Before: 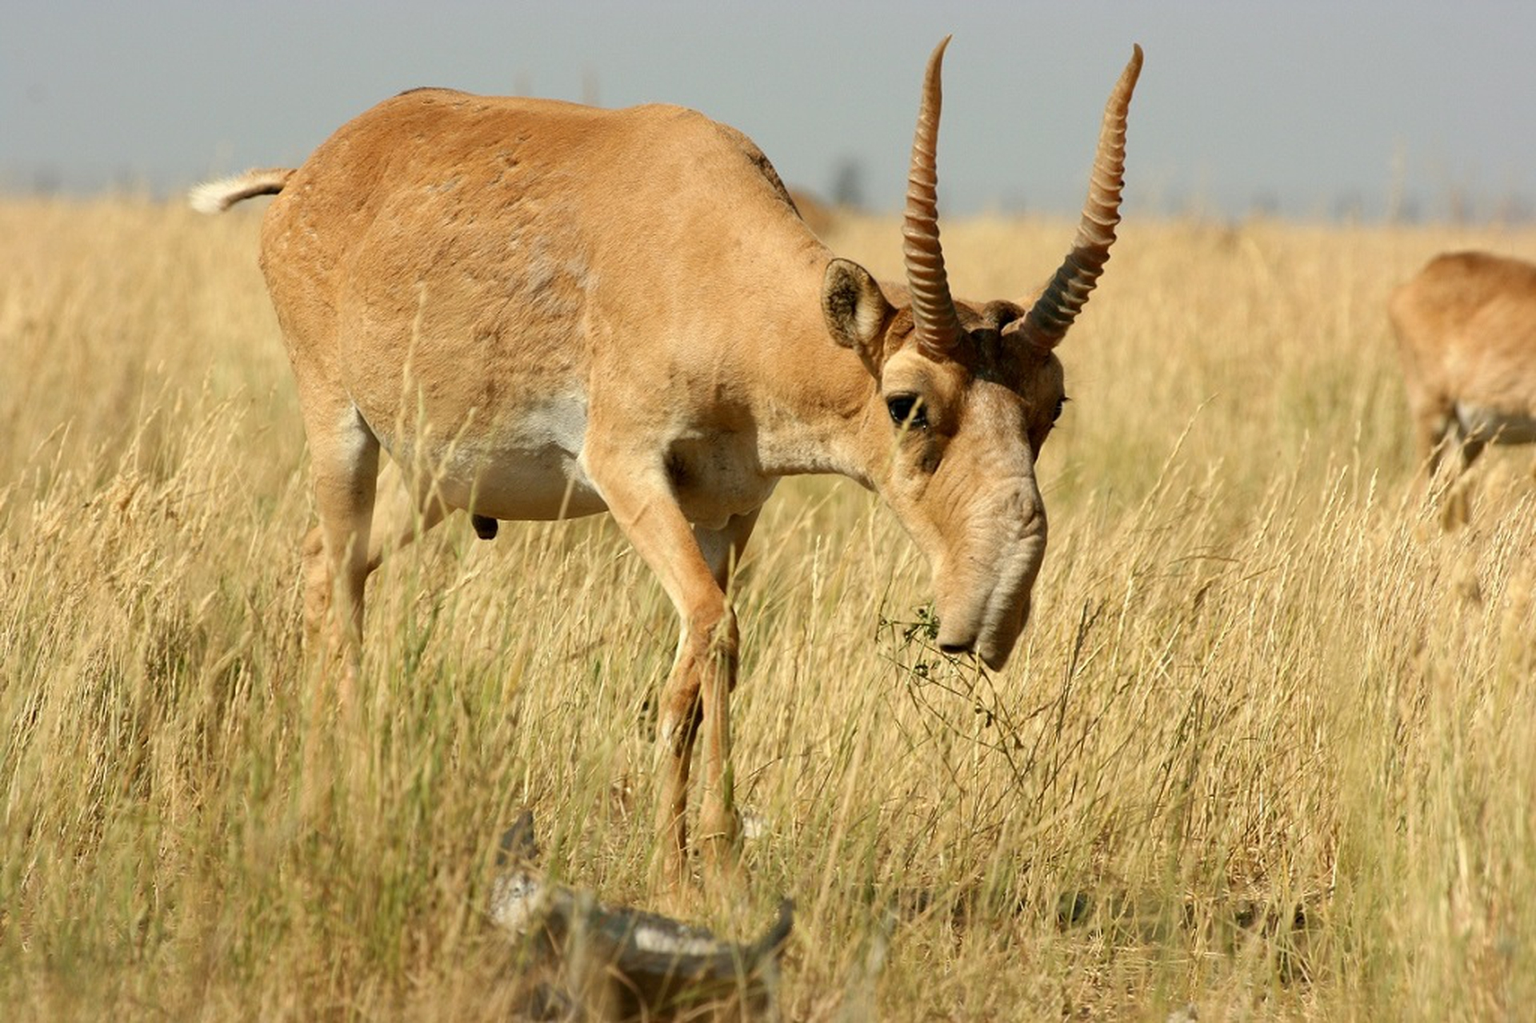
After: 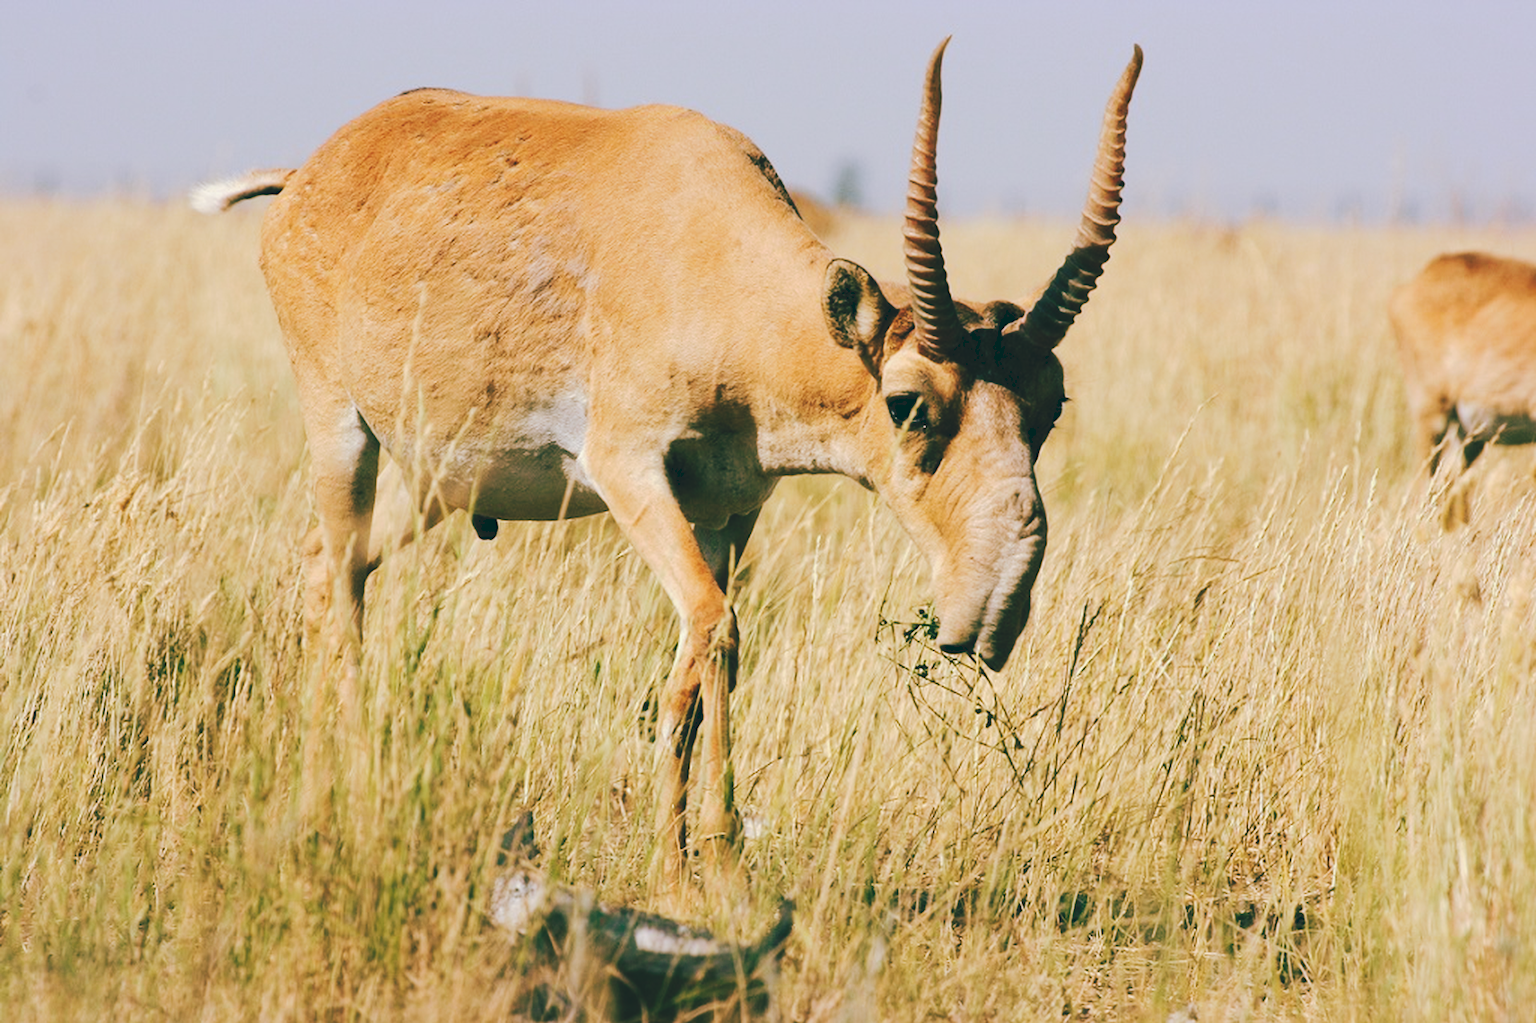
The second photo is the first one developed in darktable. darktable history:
tone curve: curves: ch0 [(0, 0) (0.003, 0.108) (0.011, 0.112) (0.025, 0.117) (0.044, 0.126) (0.069, 0.133) (0.1, 0.146) (0.136, 0.158) (0.177, 0.178) (0.224, 0.212) (0.277, 0.256) (0.335, 0.331) (0.399, 0.423) (0.468, 0.538) (0.543, 0.641) (0.623, 0.721) (0.709, 0.792) (0.801, 0.845) (0.898, 0.917) (1, 1)], preserve colors none
color look up table: target L [93.55, 92.63, 89.64, 83.6, 66.92, 62.38, 60.12, 50.05, 46.25, 33.42, 15.79, 6.427, 200.7, 102.53, 87.45, 87.32, 64.74, 57.58, 55.92, 47.77, 44.66, 52.06, 26.7, 11.62, 89.26, 76.25, 69.61, 71.39, 62.65, 62.23, 66.89, 57.09, 47.11, 46.39, 44.77, 37.65, 38.4, 38.22, 32.43, 27.88, 6.797, 12.2, 85.98, 65.04, 53.16, 49.12, 43.89, 29.83, 18.55], target a [-20.32, -22.05, -33.95, -8.434, -50.51, -57.25, -22.72, -25.27, -4.428, -29.34, -48.46, -19.99, 0, 0, 10.21, 5.272, 37.55, 58.68, 28.02, 63.11, 52.34, 32.35, 41.53, -3.647, 13.14, 21.46, 8.369, 42.64, 68.87, 35.8, 68.84, 0.27, 8.723, 22.79, 28.86, 48.04, 26.45, 54.34, -3.492, 41.72, -8.627, 5.012, -22.82, -25.96, -11.54, -23.85, -11.65, 0.169, -29.5], target b [79.4, 15.94, -9.21, -8.328, 24.69, 51.57, 26.07, 40.55, 20.26, 26.45, 13.37, -0.909, -0.001, -0.002, -2.077, 42.36, 4.032, 28.15, 24.26, 32.86, 0.66, 50.2, 7.615, 5.371, -18.85, -37.18, -25.73, -44.68, -38.96, -38.28, -52.12, -7.926, -63.45, -5.82, -63.57, -3.668, -87.69, -67.23, -5.649, -25.84, -28.14, -37.92, -19.77, -28.52, -51.45, -4.501, -20.82, -28.26, -11.27], num patches 49
